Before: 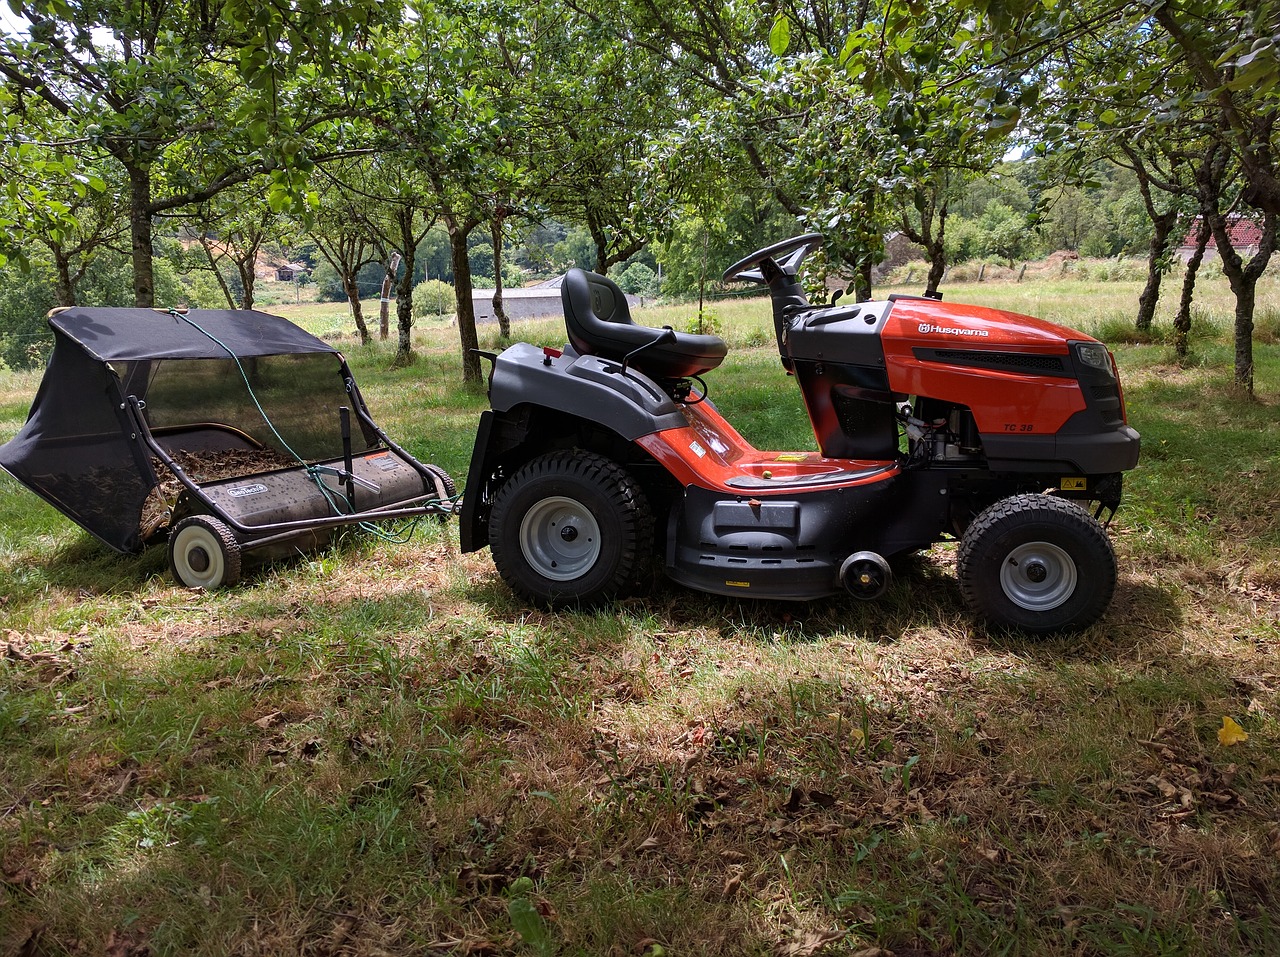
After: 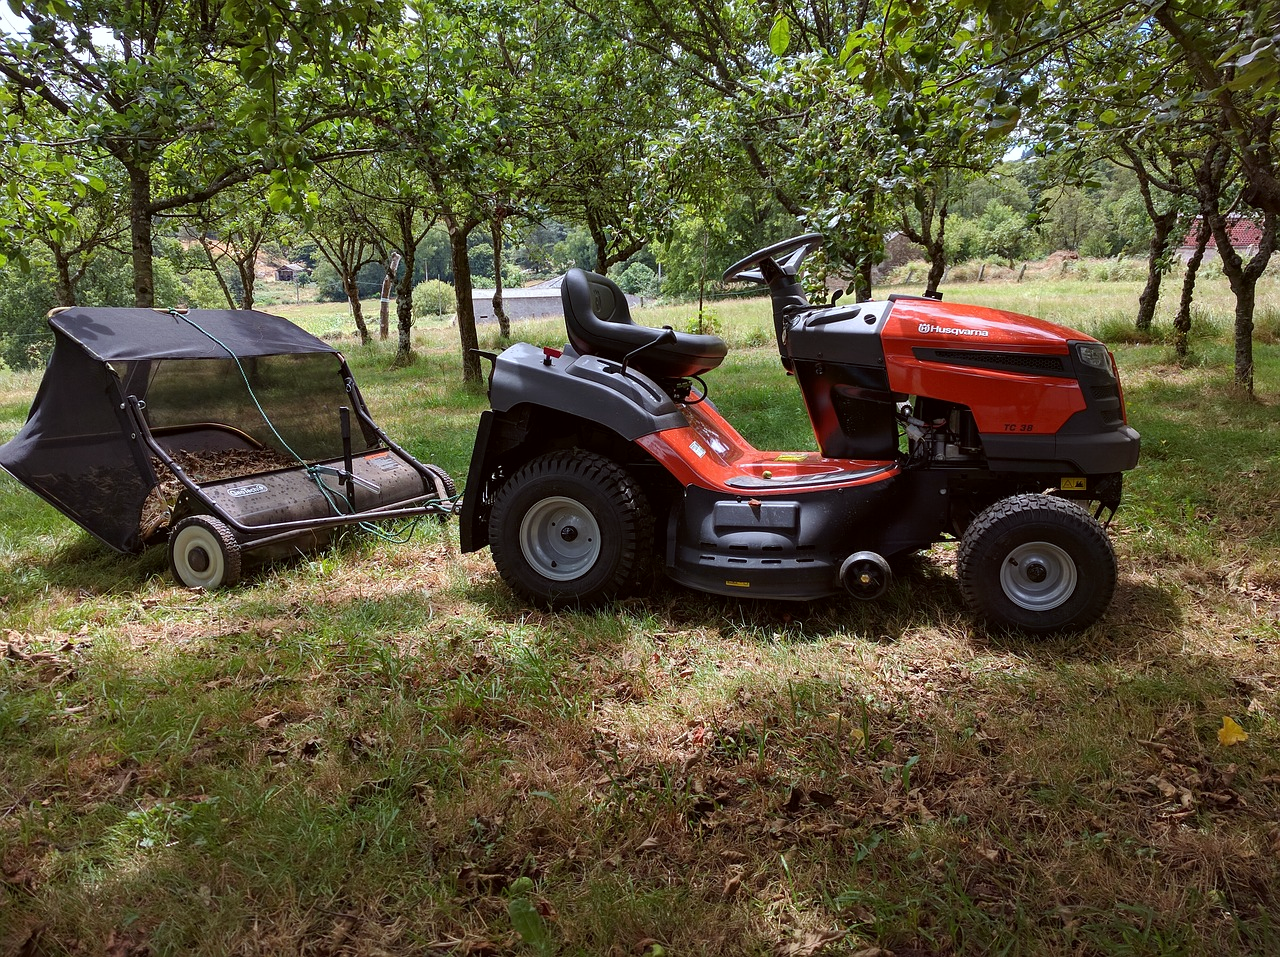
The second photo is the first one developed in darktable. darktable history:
tone equalizer: on, module defaults
color correction: highlights a* -2.73, highlights b* -2.09, shadows a* 2.41, shadows b* 2.73
